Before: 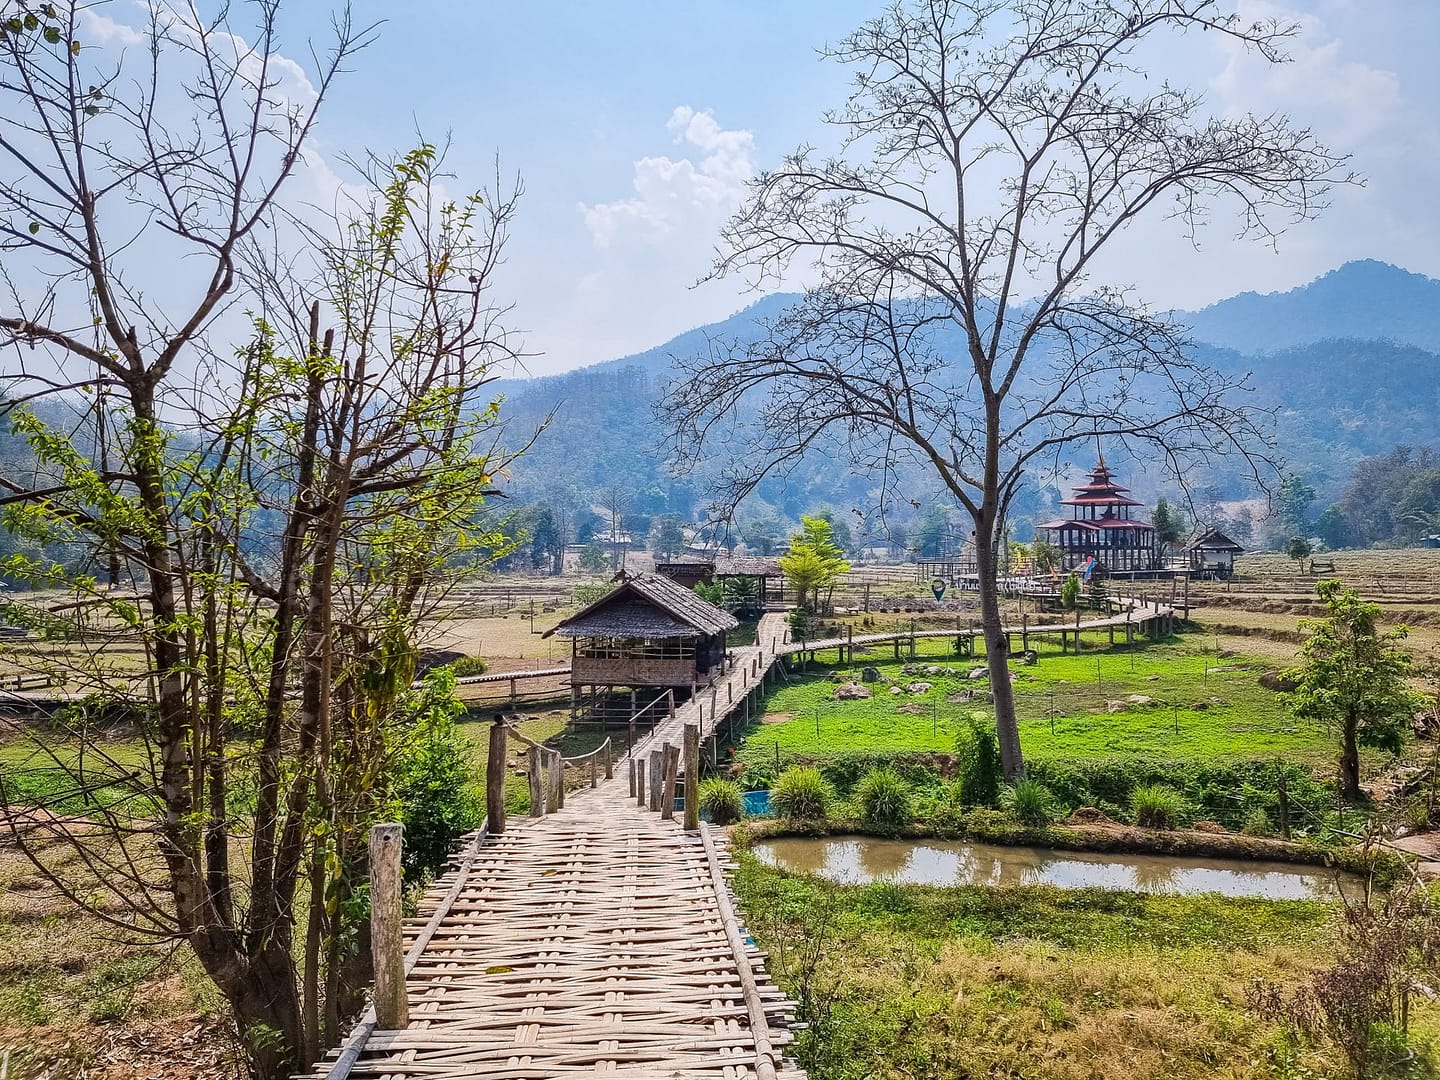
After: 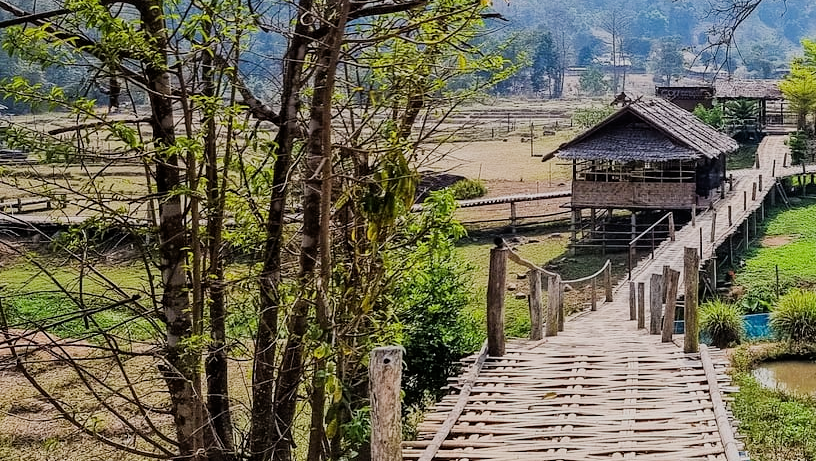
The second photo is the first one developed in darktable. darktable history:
crop: top 44.251%, right 43.281%, bottom 12.999%
exposure: black level correction 0, exposure 0.199 EV, compensate highlight preservation false
filmic rgb: black relative exposure -7.65 EV, white relative exposure 4.56 EV, hardness 3.61, iterations of high-quality reconstruction 0
tone equalizer: on, module defaults
